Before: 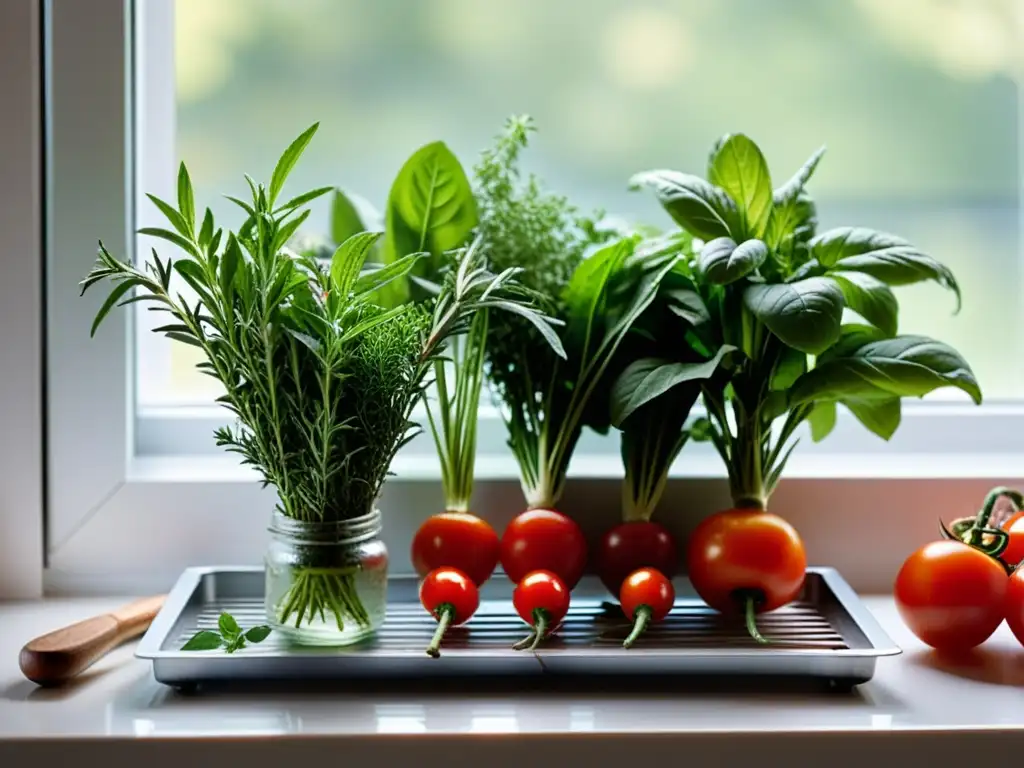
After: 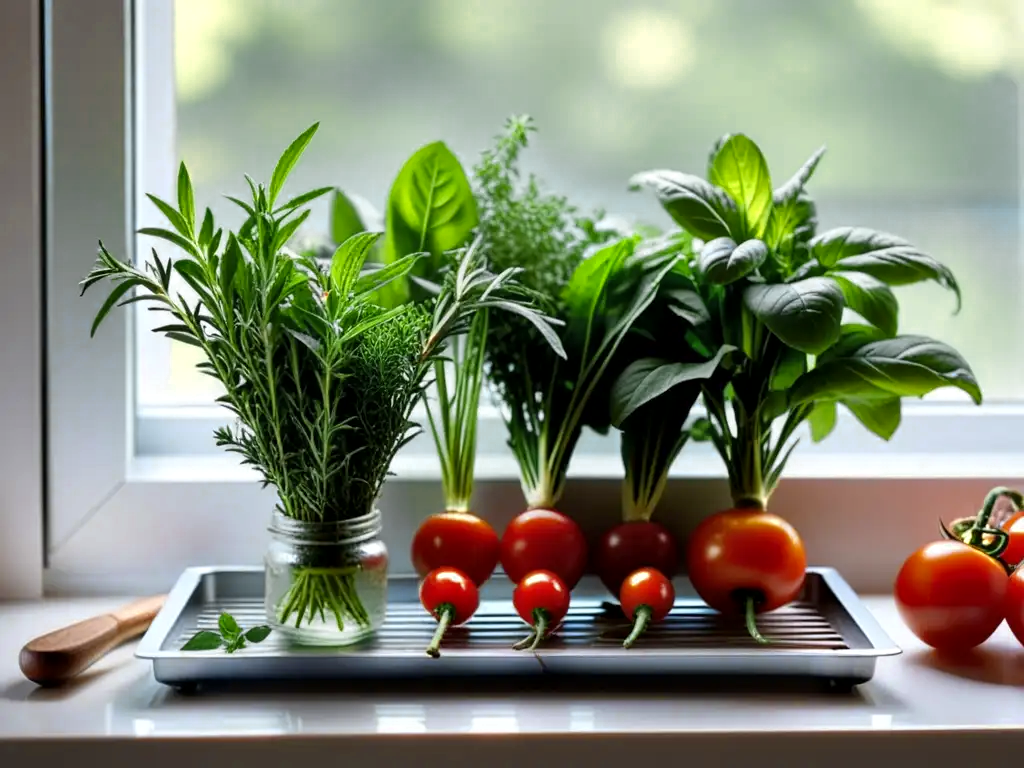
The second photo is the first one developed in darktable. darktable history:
color zones: curves: ch0 [(0, 0.485) (0.178, 0.476) (0.261, 0.623) (0.411, 0.403) (0.708, 0.603) (0.934, 0.412)]; ch1 [(0.003, 0.485) (0.149, 0.496) (0.229, 0.584) (0.326, 0.551) (0.484, 0.262) (0.757, 0.643)]
local contrast: mode bilateral grid, contrast 20, coarseness 50, detail 120%, midtone range 0.2
